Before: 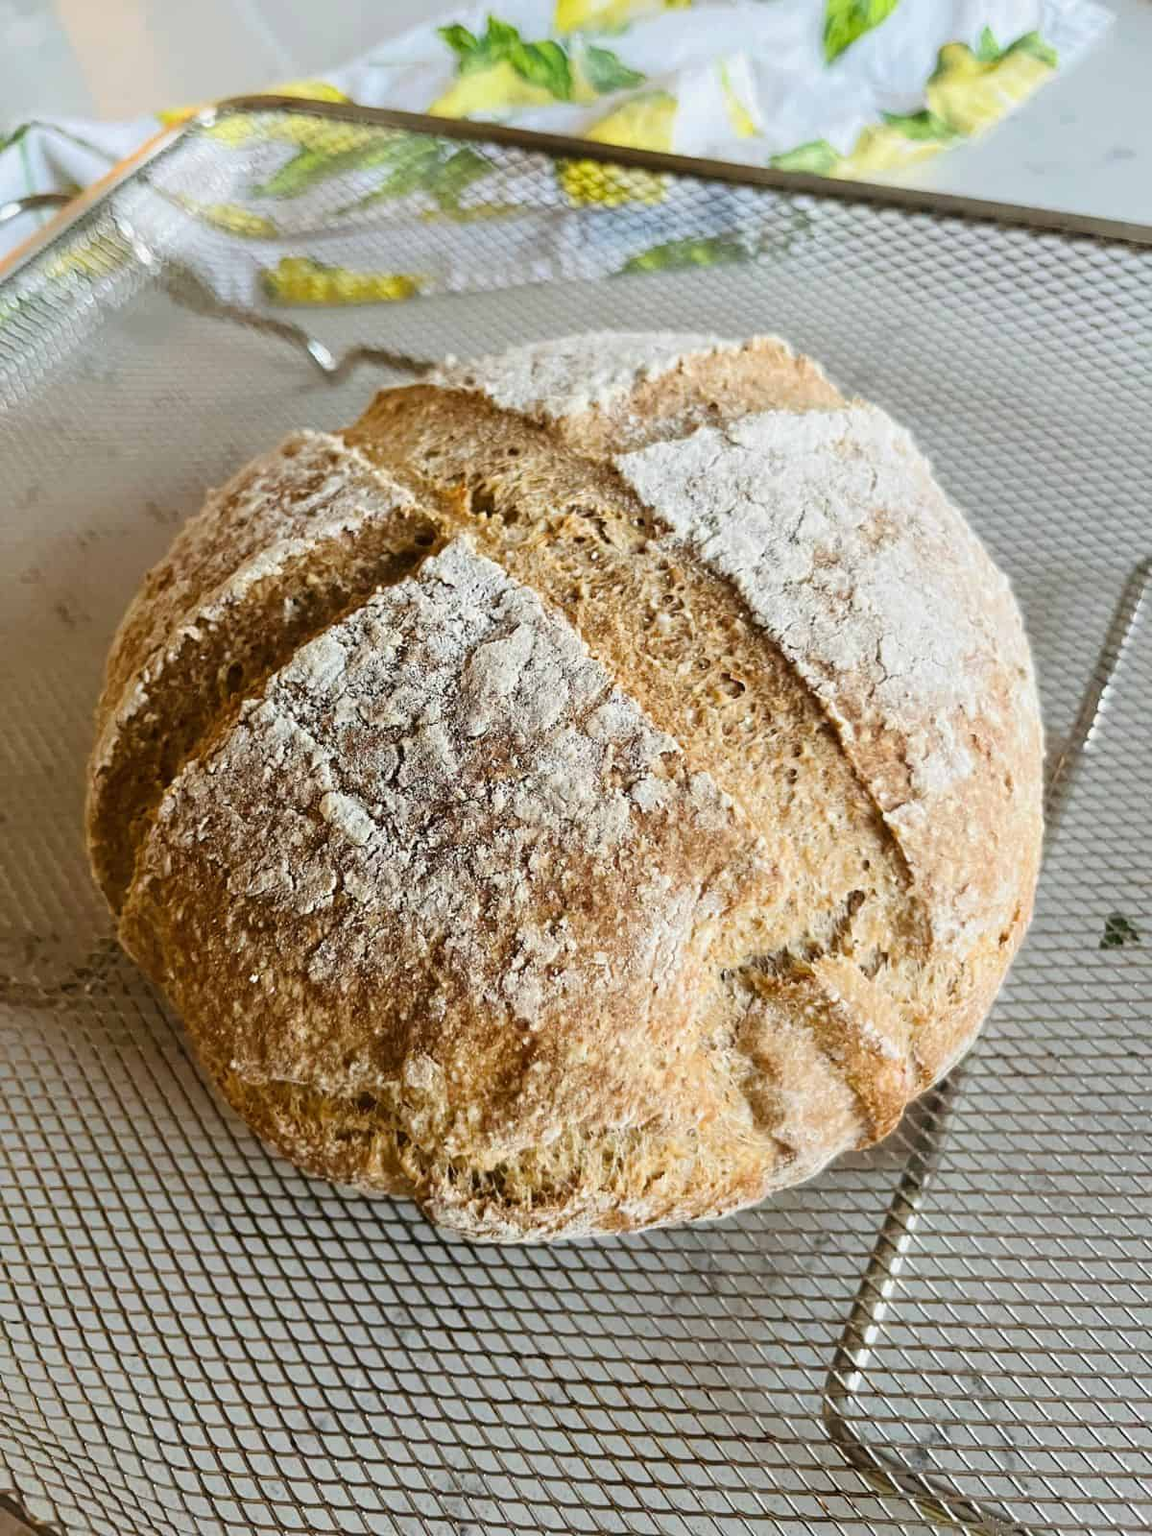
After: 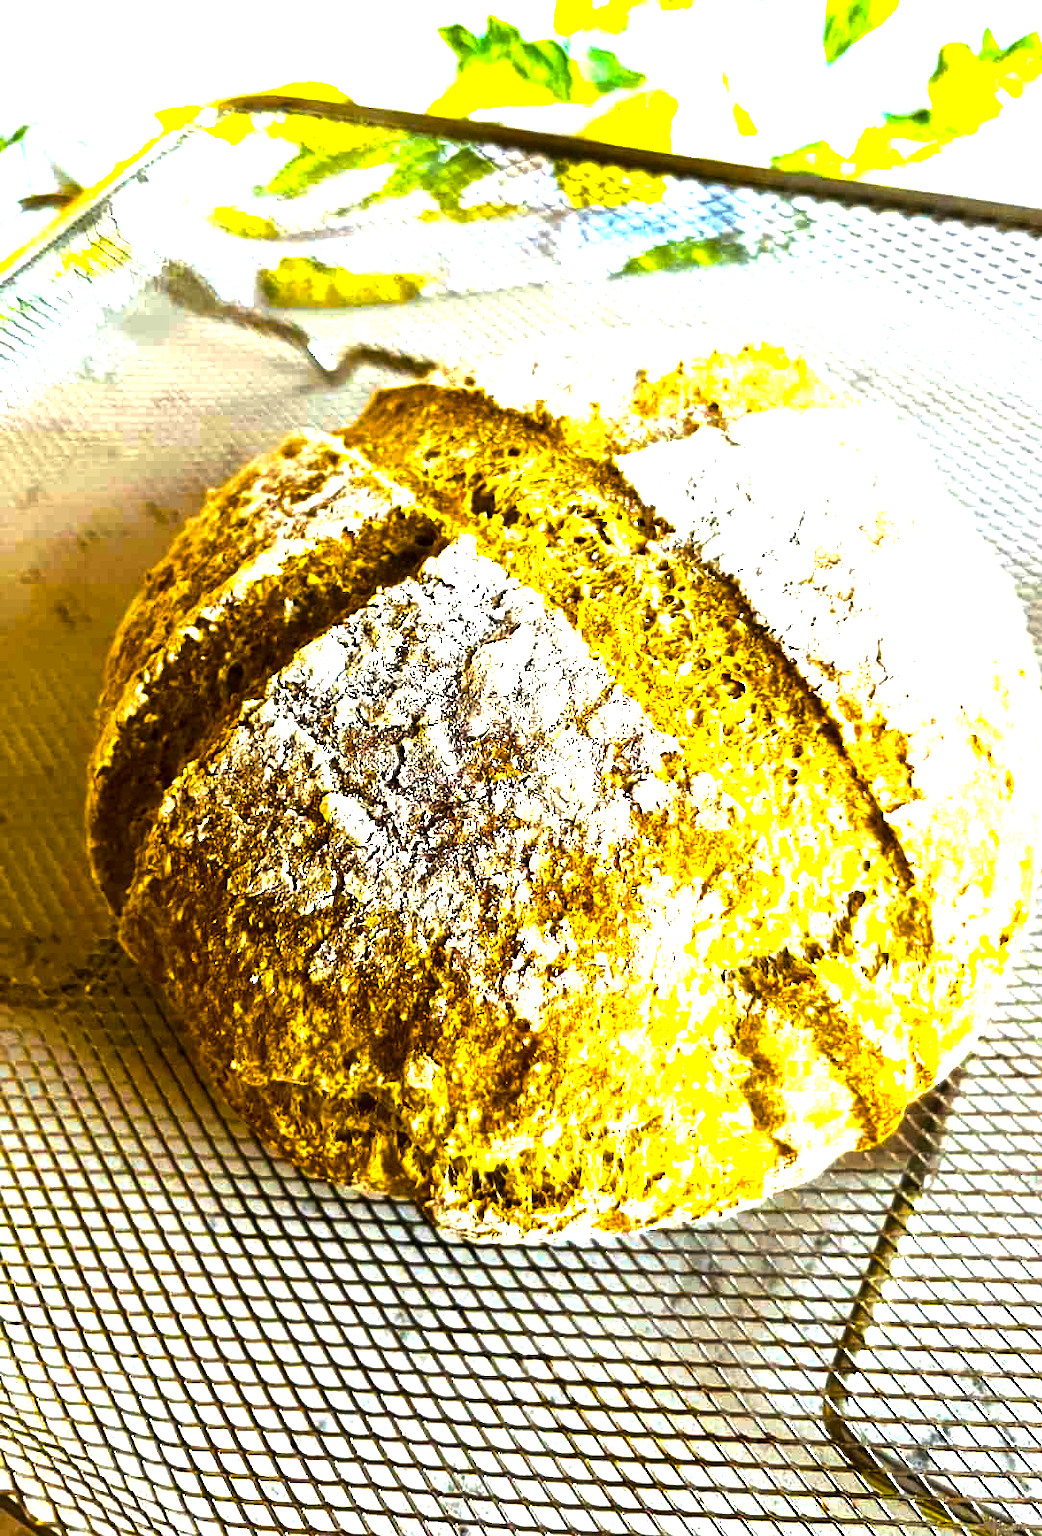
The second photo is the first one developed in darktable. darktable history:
color balance rgb: linear chroma grading › shadows -30%, linear chroma grading › global chroma 35%, perceptual saturation grading › global saturation 75%, perceptual saturation grading › shadows -30%, perceptual brilliance grading › highlights 75%, perceptual brilliance grading › shadows -30%, global vibrance 35%
local contrast: mode bilateral grid, contrast 20, coarseness 50, detail 120%, midtone range 0.2
white balance: emerald 1
crop: right 9.509%, bottom 0.031%
